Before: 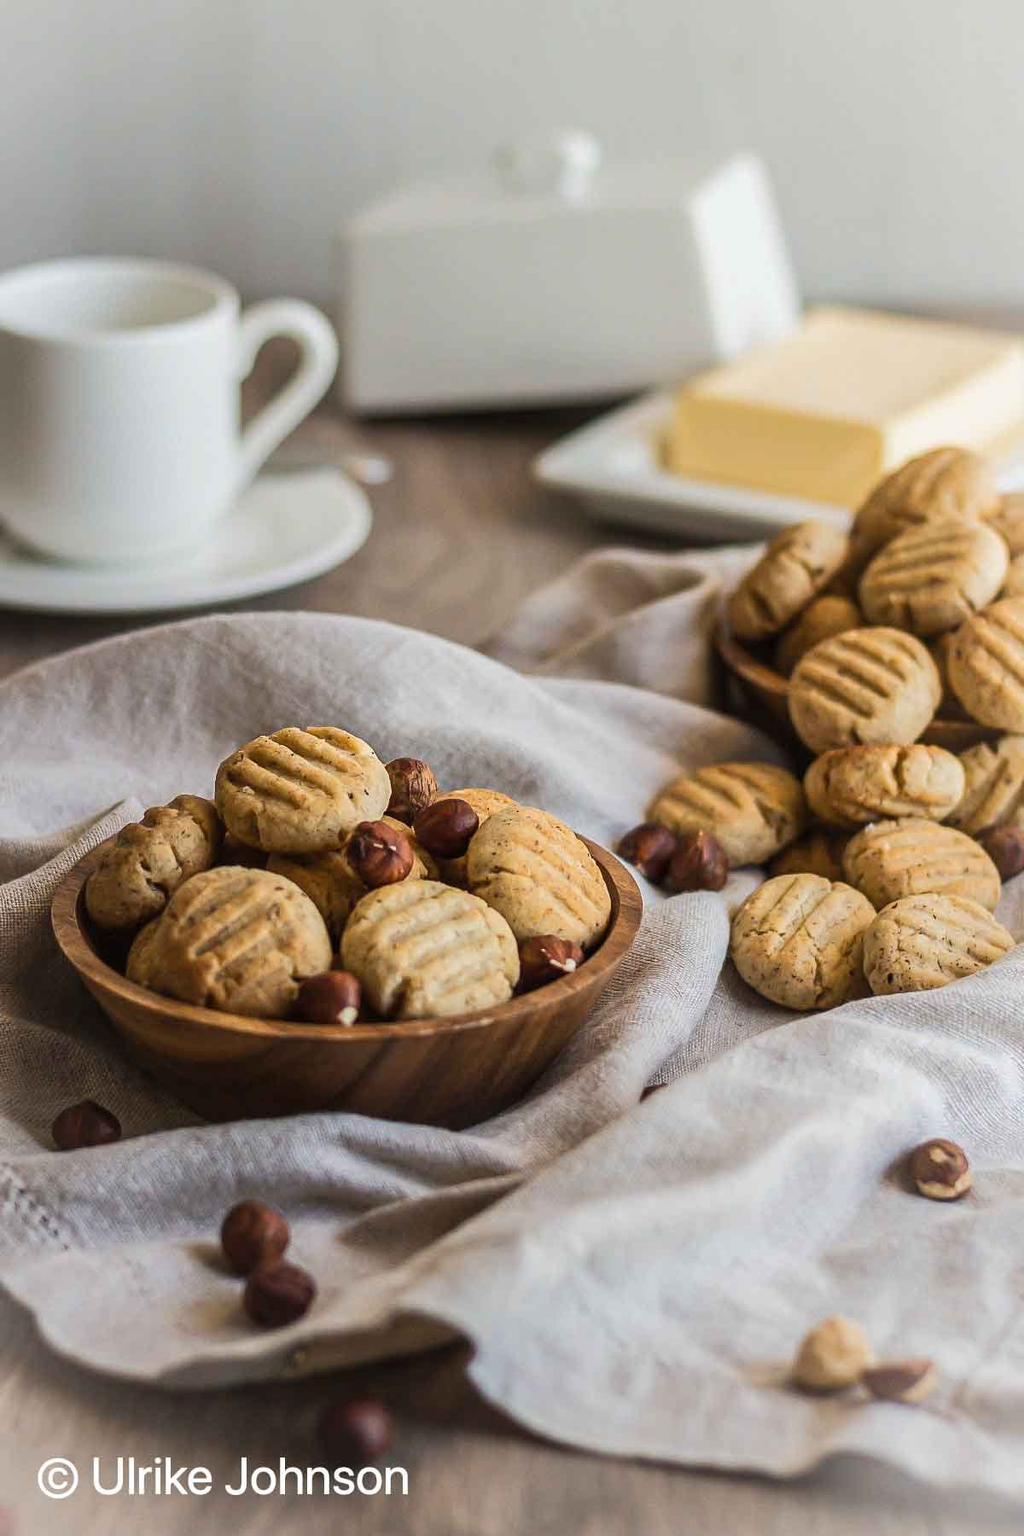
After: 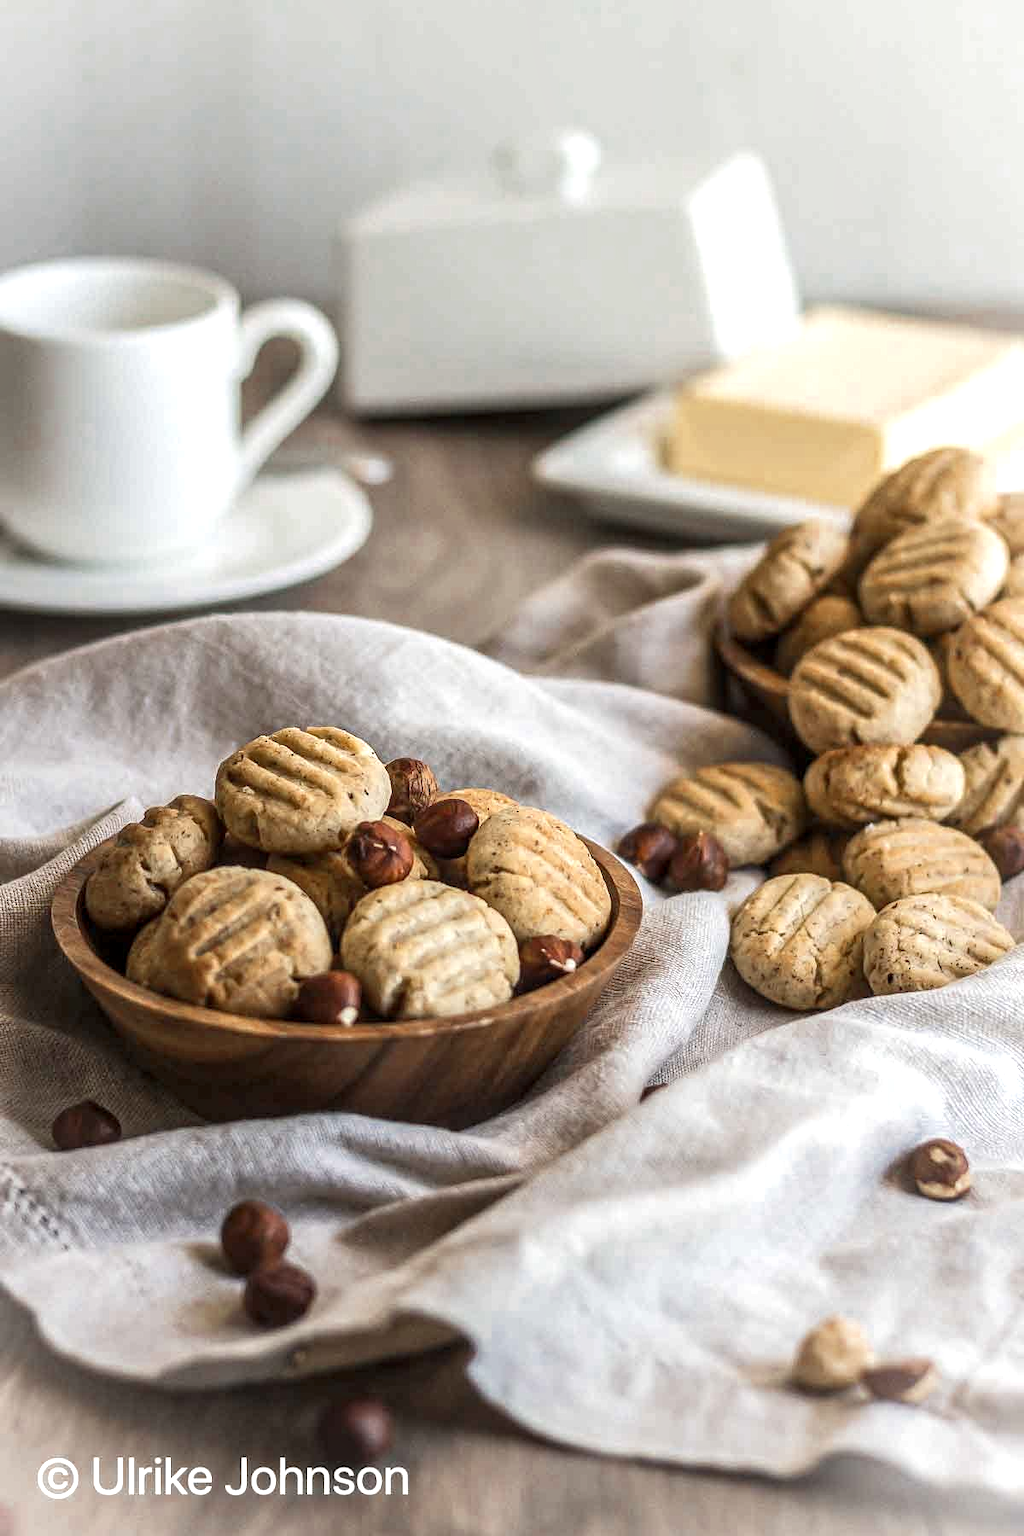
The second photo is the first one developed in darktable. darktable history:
exposure: black level correction 0.001, exposure 0.5 EV, compensate exposure bias true, compensate highlight preservation false
local contrast: on, module defaults
color zones: curves: ch0 [(0, 0.5) (0.125, 0.4) (0.25, 0.5) (0.375, 0.4) (0.5, 0.4) (0.625, 0.35) (0.75, 0.35) (0.875, 0.5)]; ch1 [(0, 0.35) (0.125, 0.45) (0.25, 0.35) (0.375, 0.35) (0.5, 0.35) (0.625, 0.35) (0.75, 0.45) (0.875, 0.35)]; ch2 [(0, 0.6) (0.125, 0.5) (0.25, 0.5) (0.375, 0.6) (0.5, 0.6) (0.625, 0.5) (0.75, 0.5) (0.875, 0.5)]
